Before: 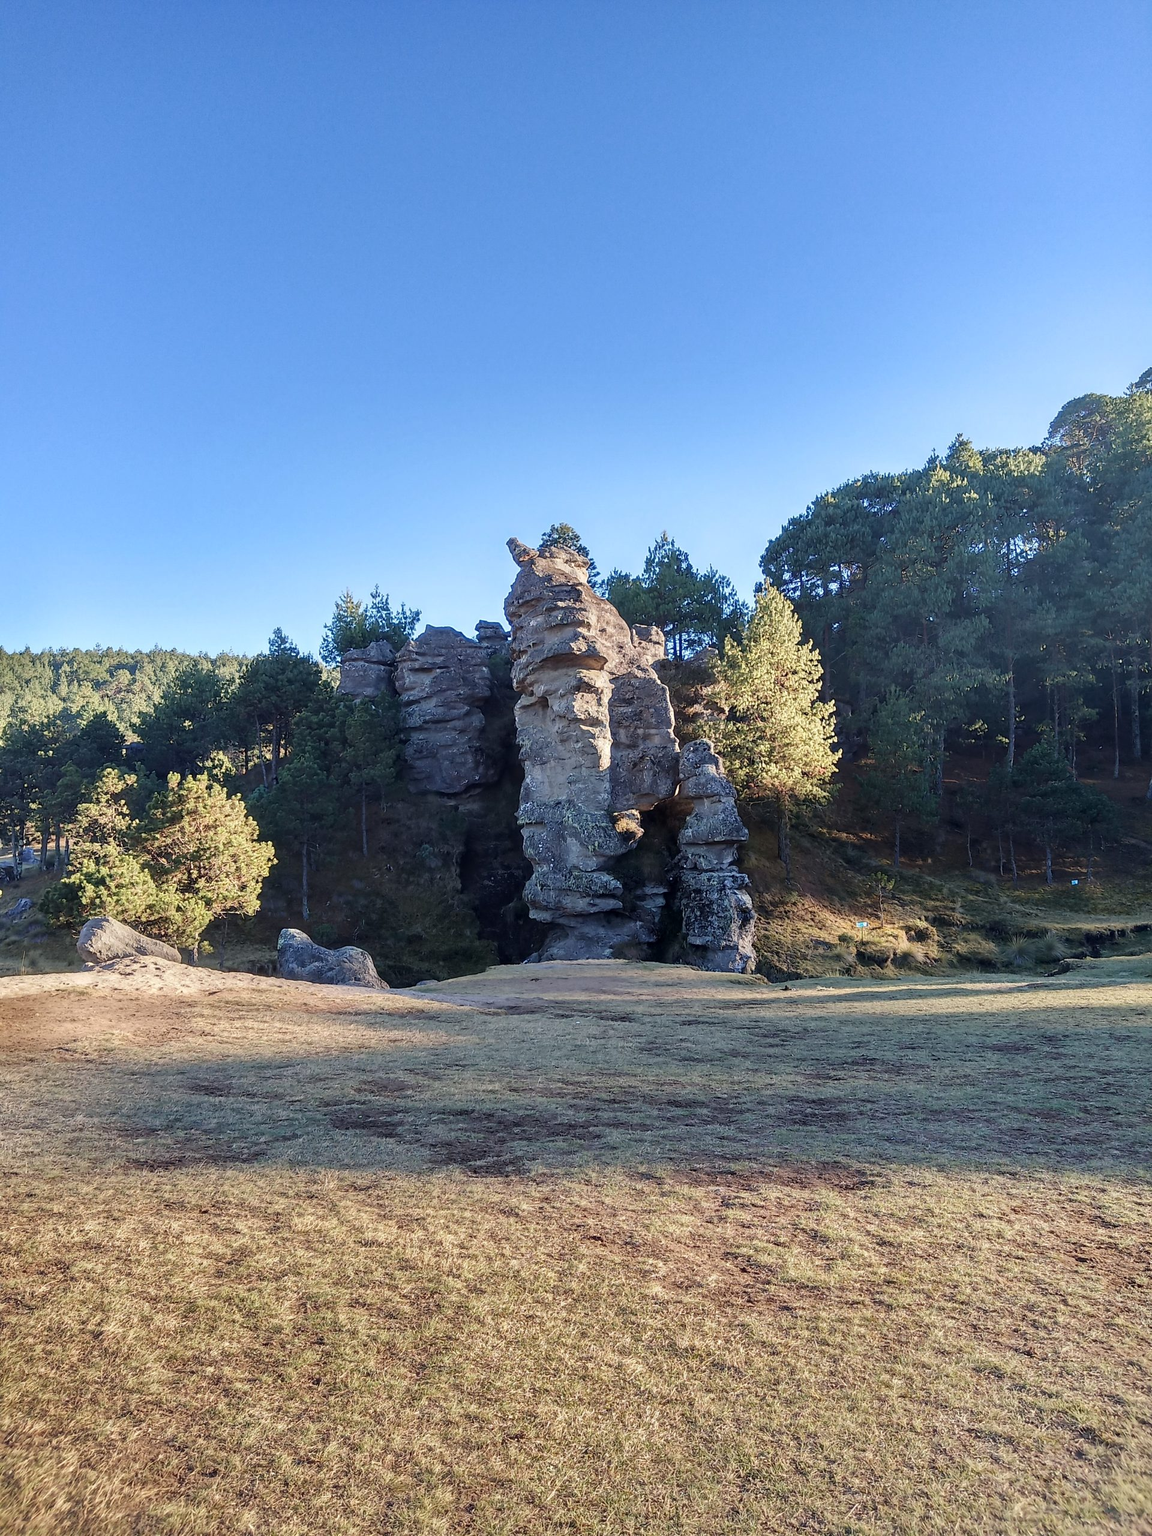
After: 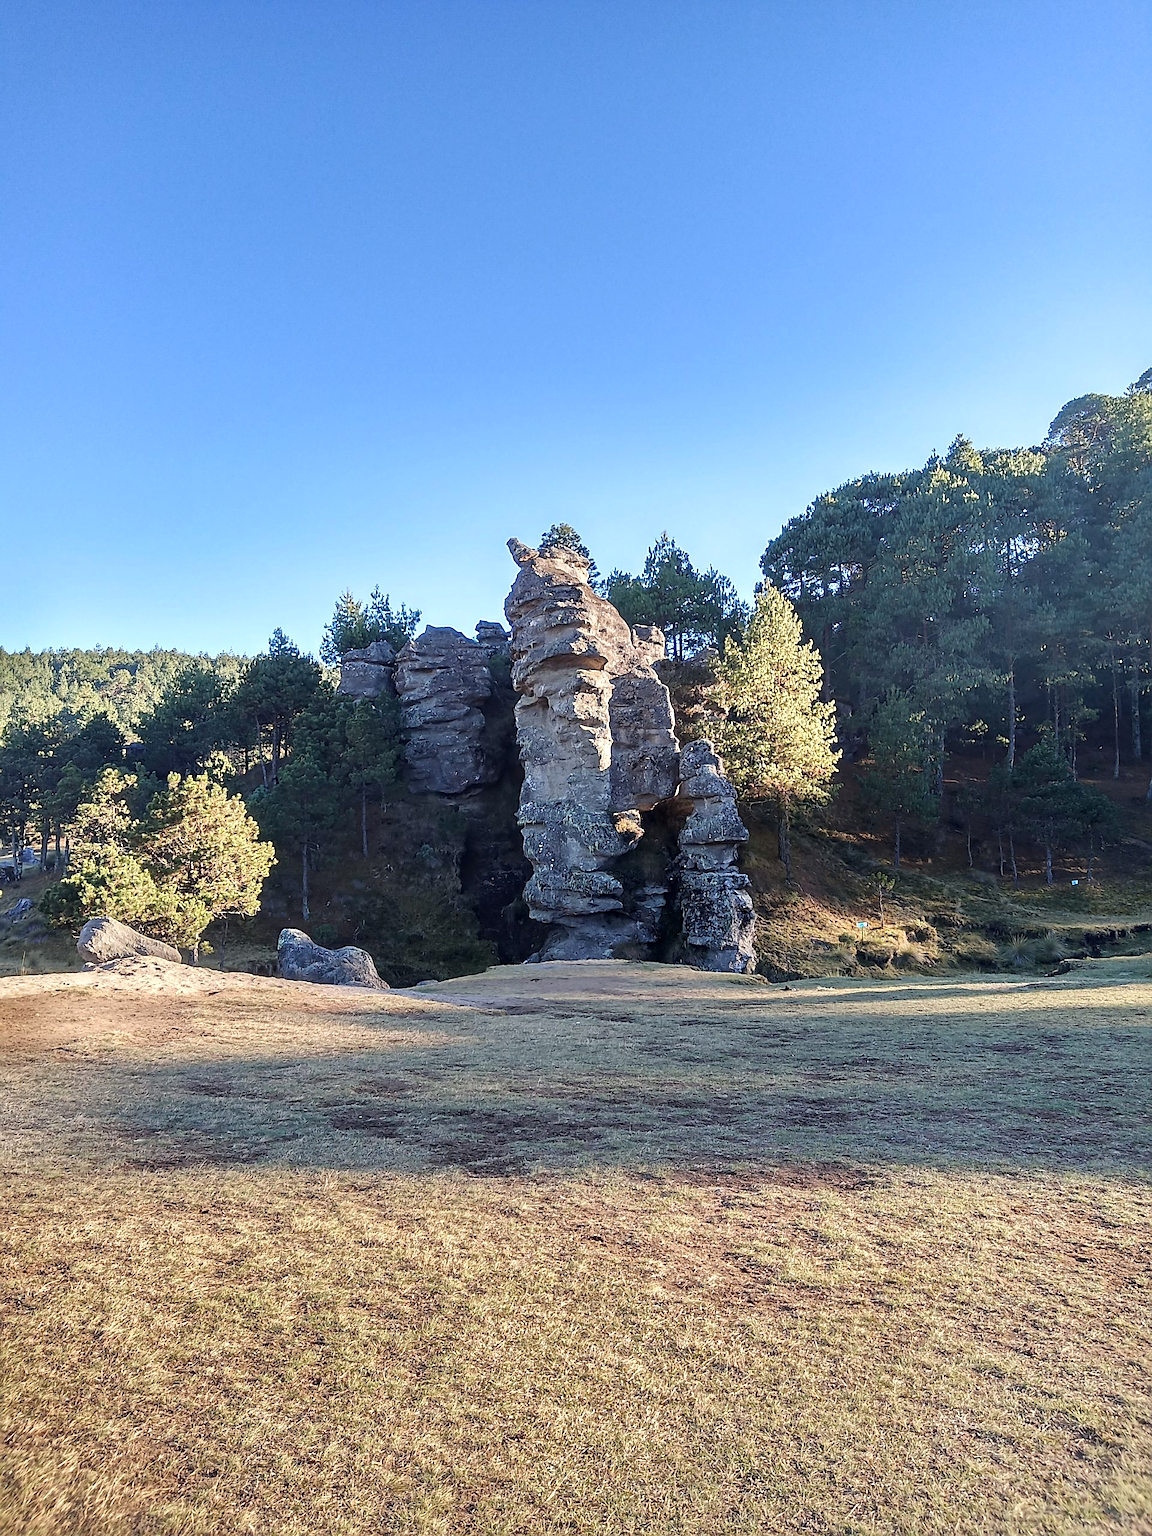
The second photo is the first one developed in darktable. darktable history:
sharpen: on, module defaults
exposure: exposure 0.207 EV, compensate highlight preservation false
